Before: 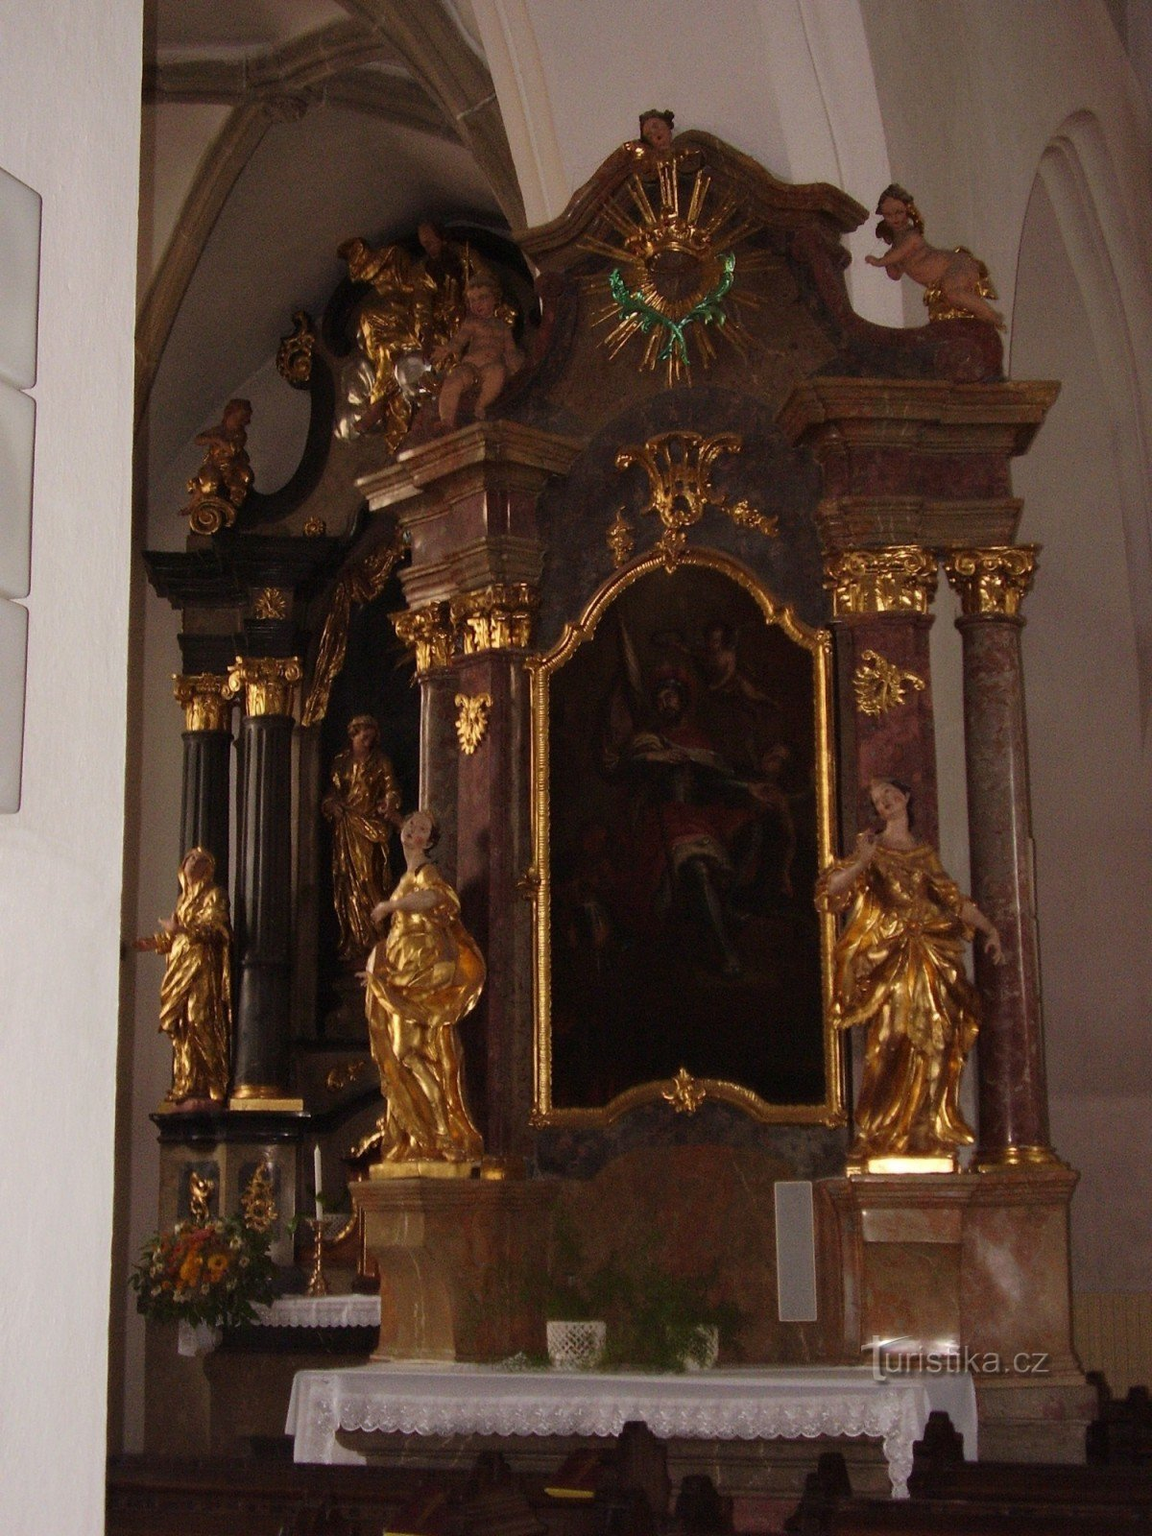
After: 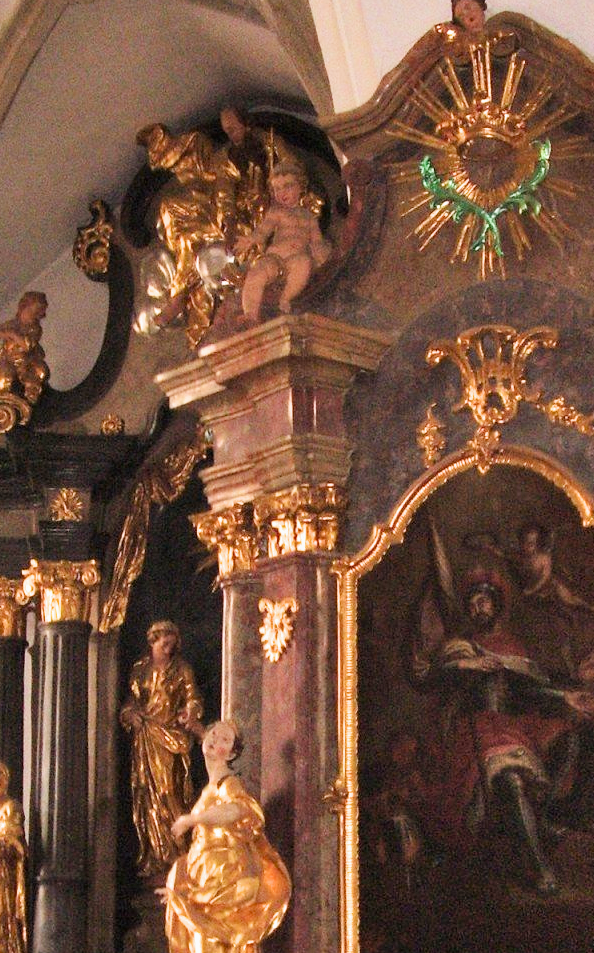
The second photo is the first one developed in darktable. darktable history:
filmic rgb: black relative exposure -7.96 EV, white relative exposure 4.04 EV, hardness 4.1
shadows and highlights: shadows 43.66, white point adjustment -1.5, soften with gaussian
exposure: exposure 2.196 EV, compensate exposure bias true, compensate highlight preservation false
crop: left 17.951%, top 7.793%, right 32.547%, bottom 32.587%
